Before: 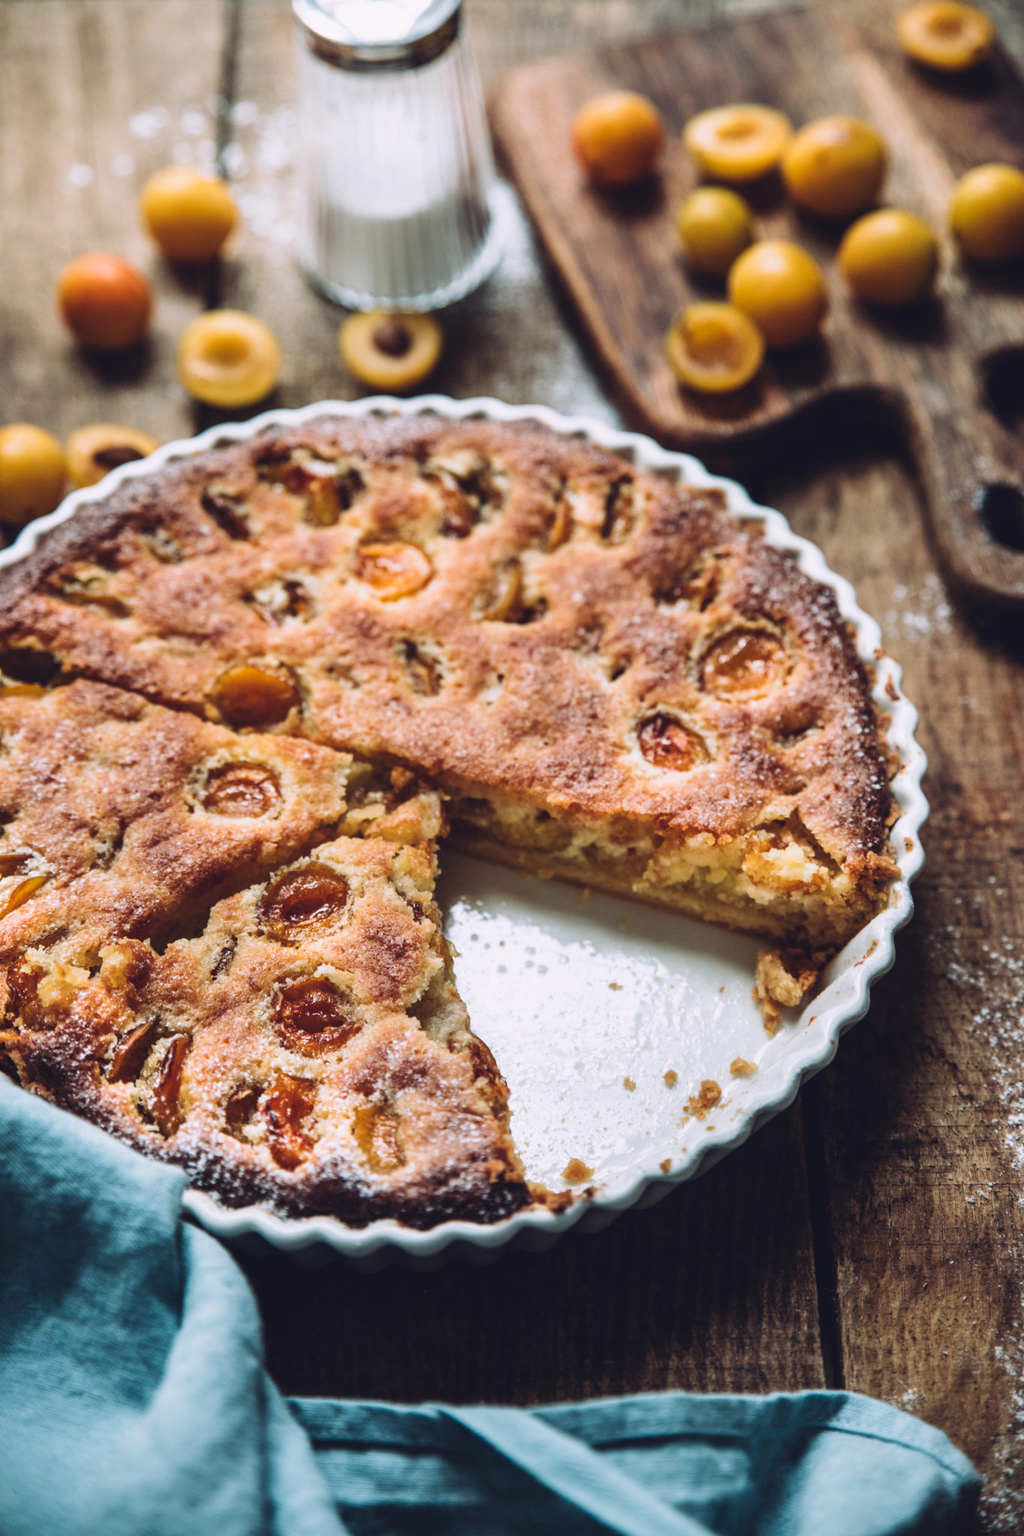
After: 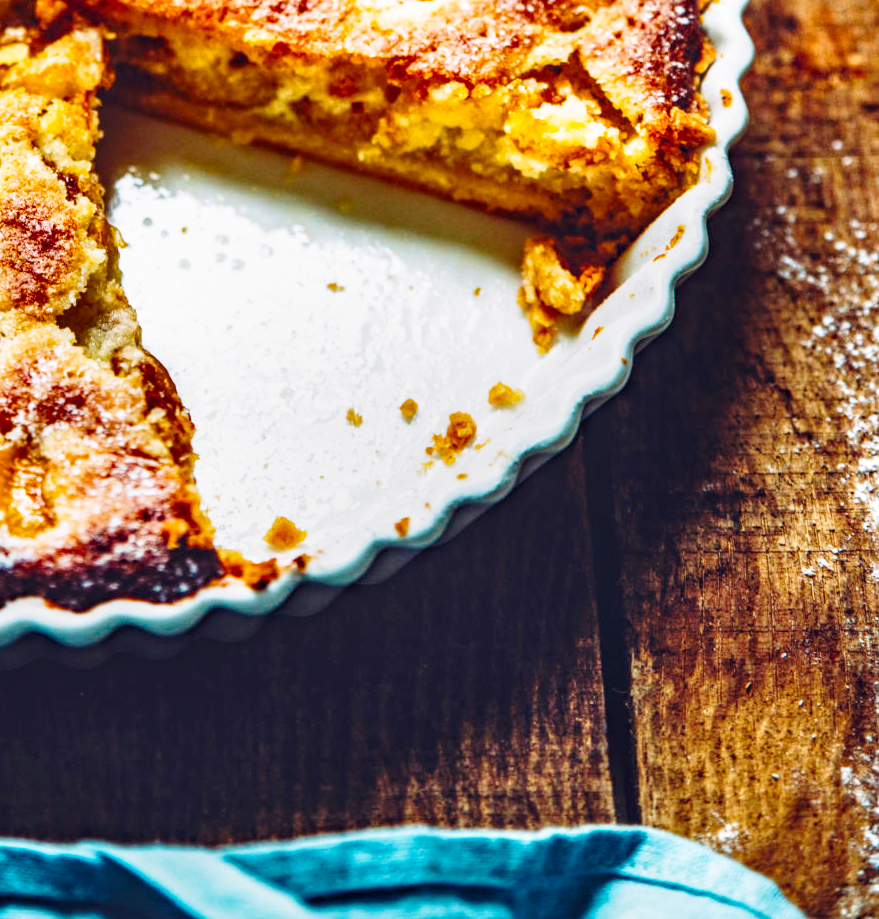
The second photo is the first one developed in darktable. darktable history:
local contrast: on, module defaults
exposure: compensate highlight preservation false
haze removal: strength 0.301, distance 0.254, compatibility mode true
color balance rgb: shadows lift › luminance -10.302%, shadows lift › chroma 0.657%, shadows lift › hue 111.61°, perceptual saturation grading › global saturation 20%, perceptual saturation grading › highlights 2.078%, perceptual saturation grading › shadows 49.323%, contrast -10.547%
crop and rotate: left 35.556%, top 50.204%, bottom 4.883%
shadows and highlights: highlights color adjustment 0.103%, low approximation 0.01, soften with gaussian
base curve: curves: ch0 [(0, 0) (0.026, 0.03) (0.109, 0.232) (0.351, 0.748) (0.669, 0.968) (1, 1)], preserve colors none
color zones: curves: ch0 [(0, 0.5) (0.143, 0.5) (0.286, 0.5) (0.429, 0.5) (0.571, 0.5) (0.714, 0.476) (0.857, 0.5) (1, 0.5)]; ch2 [(0, 0.5) (0.143, 0.5) (0.286, 0.5) (0.429, 0.5) (0.571, 0.5) (0.714, 0.487) (0.857, 0.5) (1, 0.5)]
